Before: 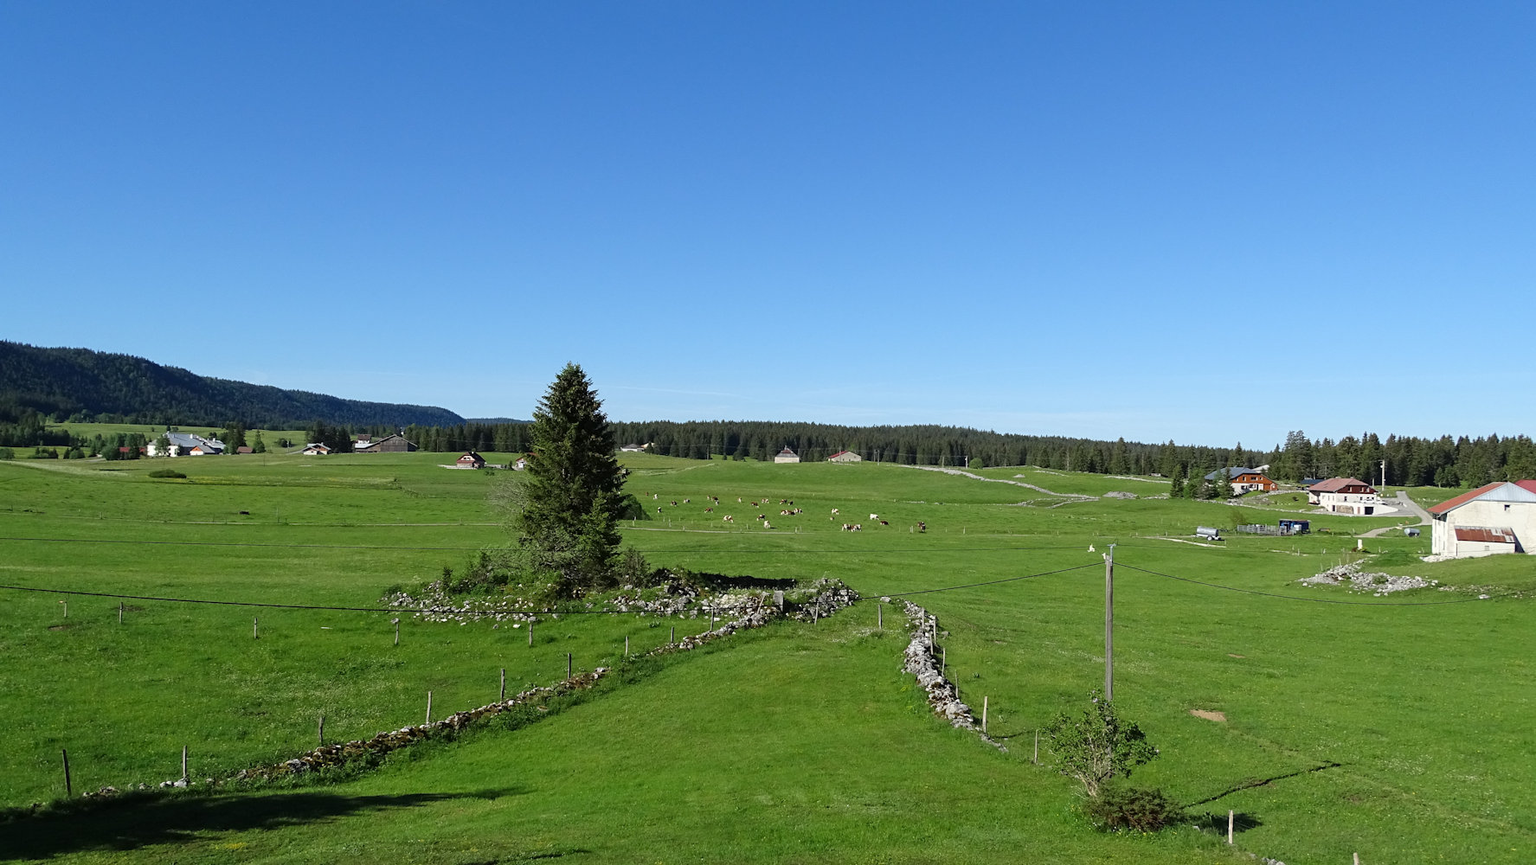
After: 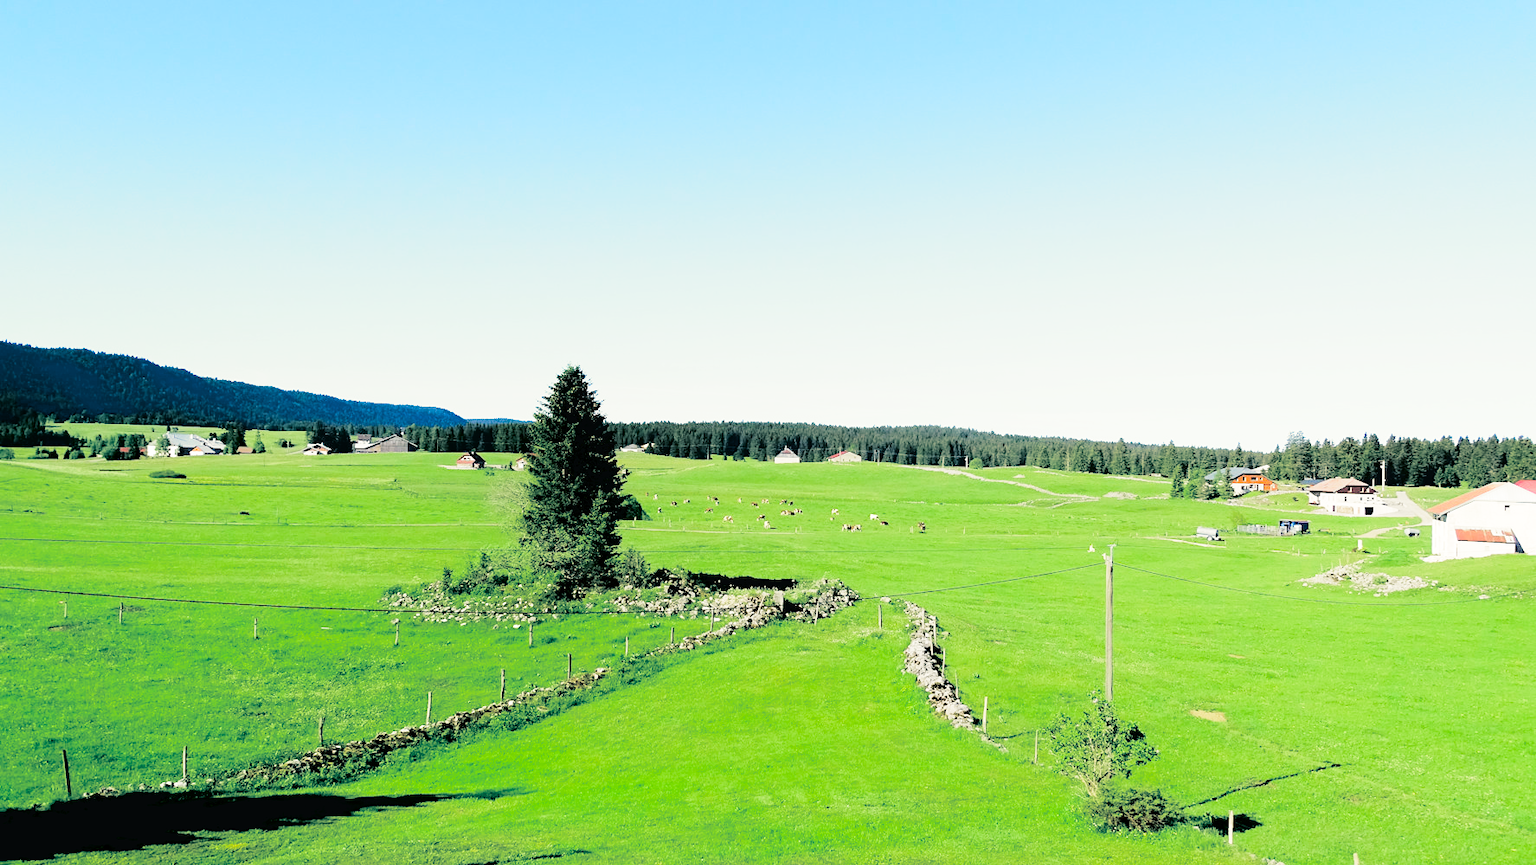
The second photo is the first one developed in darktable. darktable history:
tone curve: curves: ch0 [(0, 0.019) (0.066, 0.043) (0.189, 0.182) (0.359, 0.417) (0.485, 0.576) (0.656, 0.734) (0.851, 0.861) (0.997, 0.959)]; ch1 [(0, 0) (0.179, 0.123) (0.381, 0.36) (0.425, 0.41) (0.474, 0.472) (0.499, 0.501) (0.514, 0.517) (0.571, 0.584) (0.649, 0.677) (0.812, 0.856) (1, 1)]; ch2 [(0, 0) (0.246, 0.214) (0.421, 0.427) (0.459, 0.484) (0.5, 0.504) (0.518, 0.523) (0.529, 0.544) (0.56, 0.581) (0.617, 0.631) (0.744, 0.734) (0.867, 0.821) (0.993, 0.889)], color space Lab, independent channels, preserve colors none
split-toning: shadows › hue 205.2°, shadows › saturation 0.43, highlights › hue 54°, highlights › saturation 0.54
contrast brightness saturation: contrast 0.07, brightness -0.14, saturation 0.11
contrast equalizer: octaves 7, y [[0.6 ×6], [0.55 ×6], [0 ×6], [0 ×6], [0 ×6]], mix -1
base curve: curves: ch0 [(0, 0) (0.028, 0.03) (0.121, 0.232) (0.46, 0.748) (0.859, 0.968) (1, 1)], preserve colors none
exposure: black level correction 0.008, exposure 0.979 EV, compensate highlight preservation false
